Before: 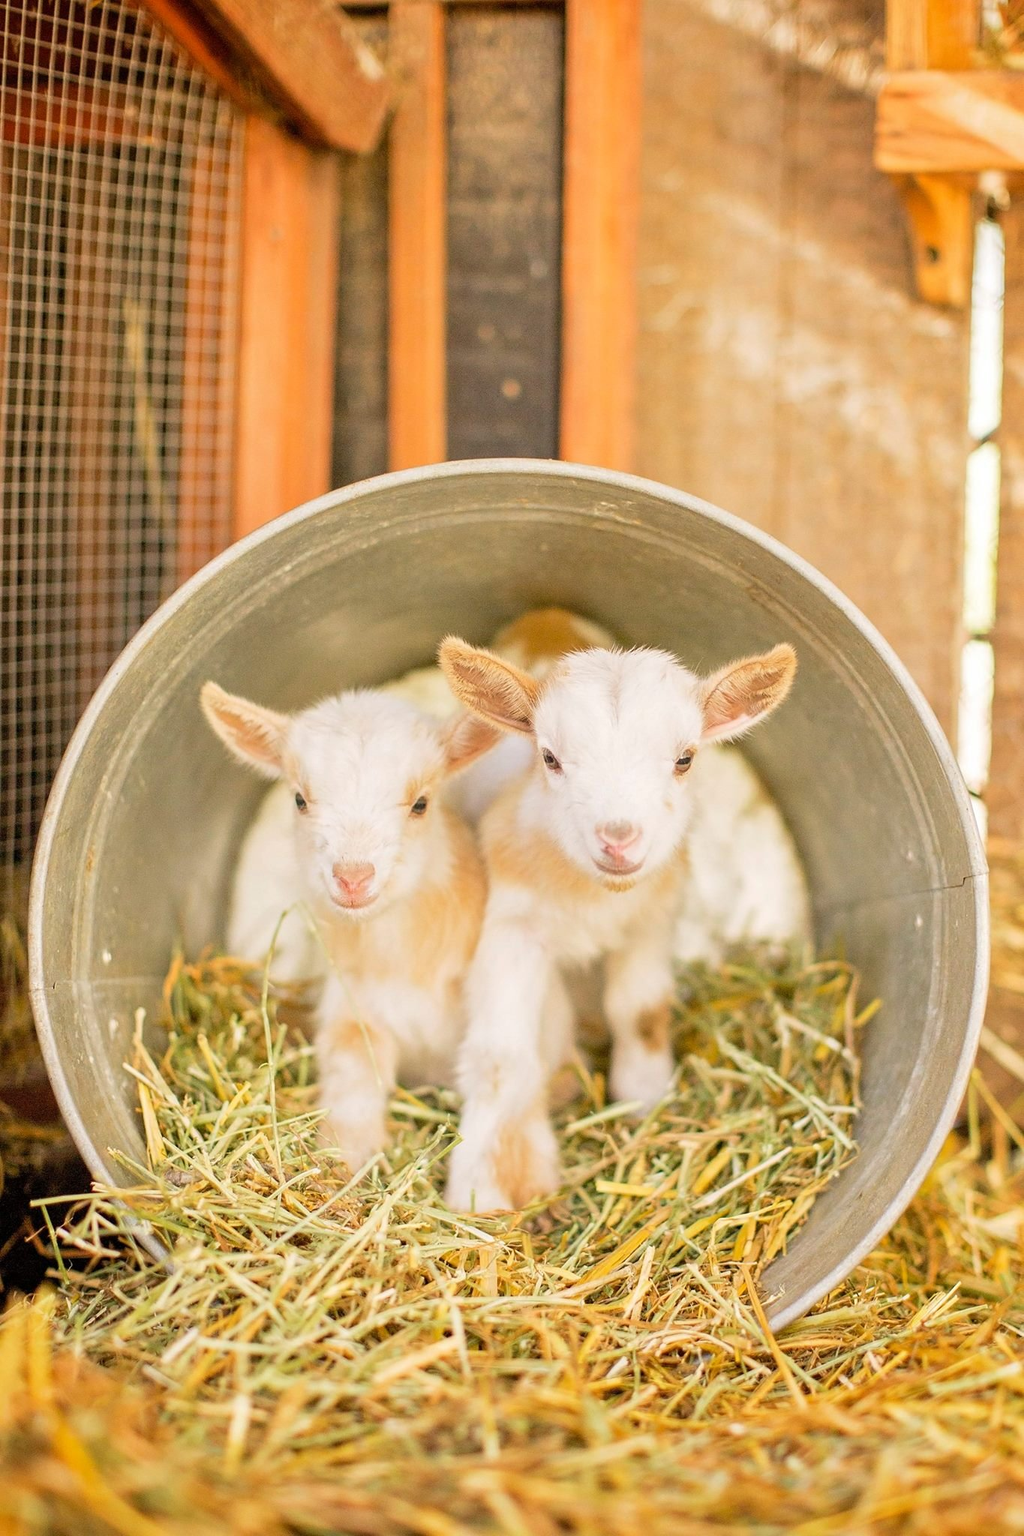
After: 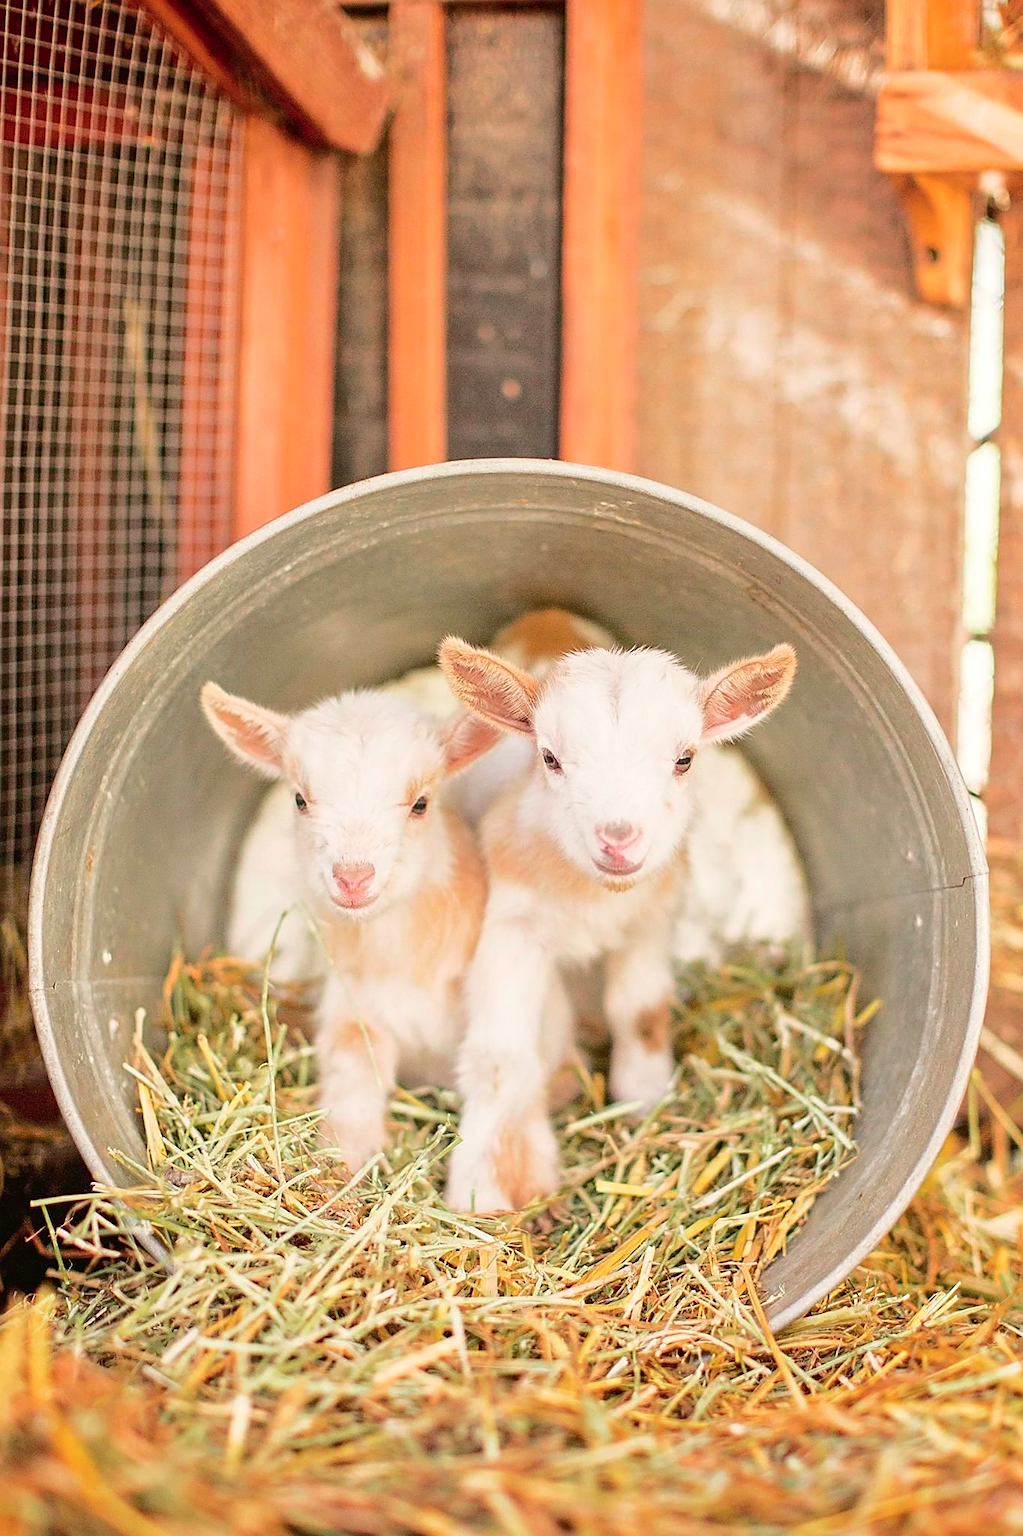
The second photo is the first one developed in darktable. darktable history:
tone curve: curves: ch0 [(0, 0.021) (0.059, 0.053) (0.212, 0.18) (0.337, 0.304) (0.495, 0.505) (0.725, 0.731) (0.89, 0.919) (1, 1)]; ch1 [(0, 0) (0.094, 0.081) (0.285, 0.299) (0.413, 0.43) (0.479, 0.475) (0.54, 0.55) (0.615, 0.65) (0.683, 0.688) (1, 1)]; ch2 [(0, 0) (0.257, 0.217) (0.434, 0.434) (0.498, 0.507) (0.599, 0.578) (1, 1)], color space Lab, independent channels, preserve colors none
sharpen: on, module defaults
